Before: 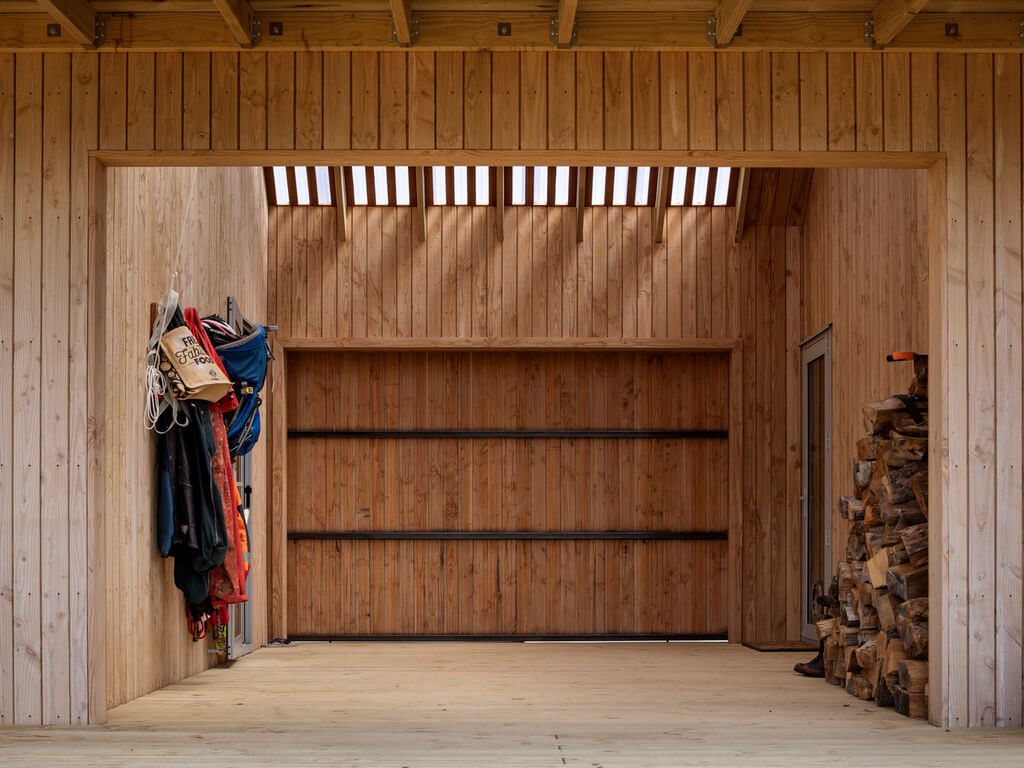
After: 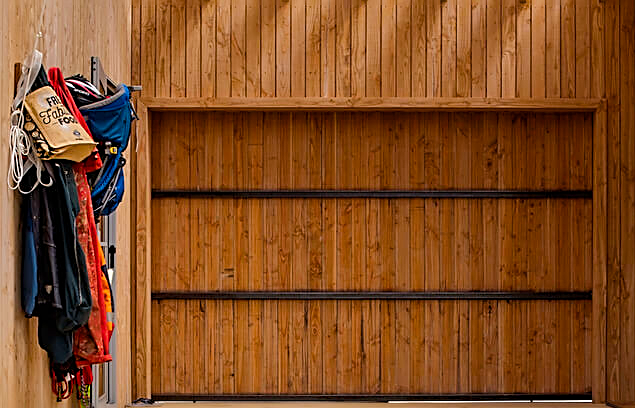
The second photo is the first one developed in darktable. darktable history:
color balance rgb: perceptual saturation grading › global saturation 25%, perceptual brilliance grading › mid-tones 10%, perceptual brilliance grading › shadows 15%, global vibrance 20%
sharpen: amount 0.901
crop: left 13.312%, top 31.28%, right 24.627%, bottom 15.582%
